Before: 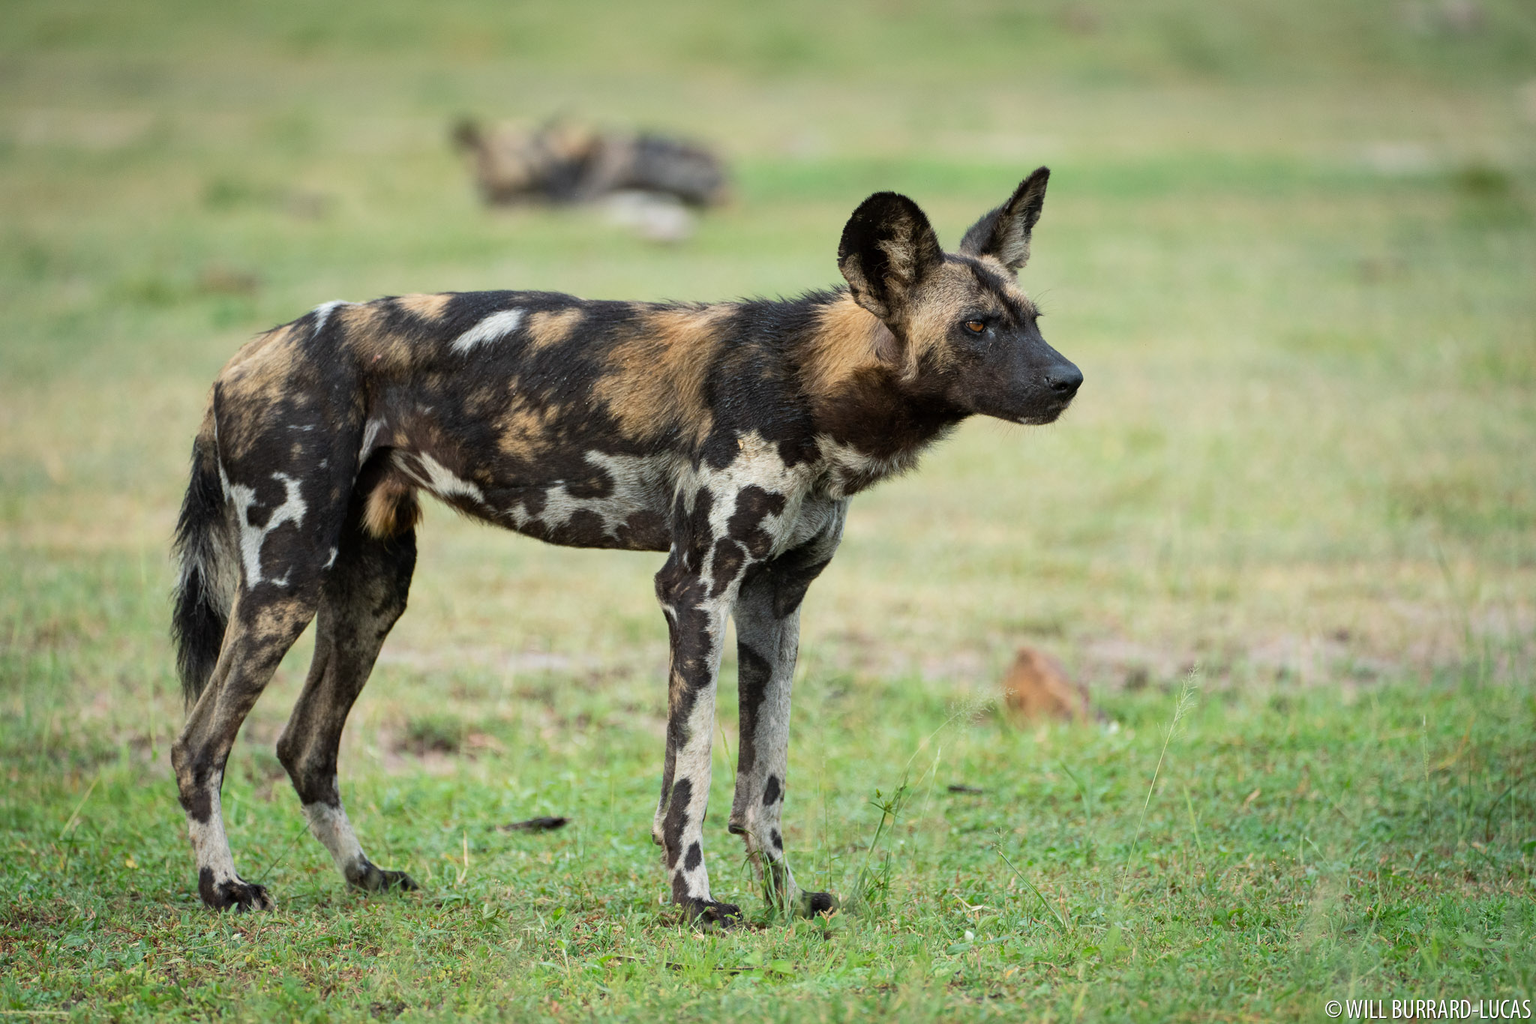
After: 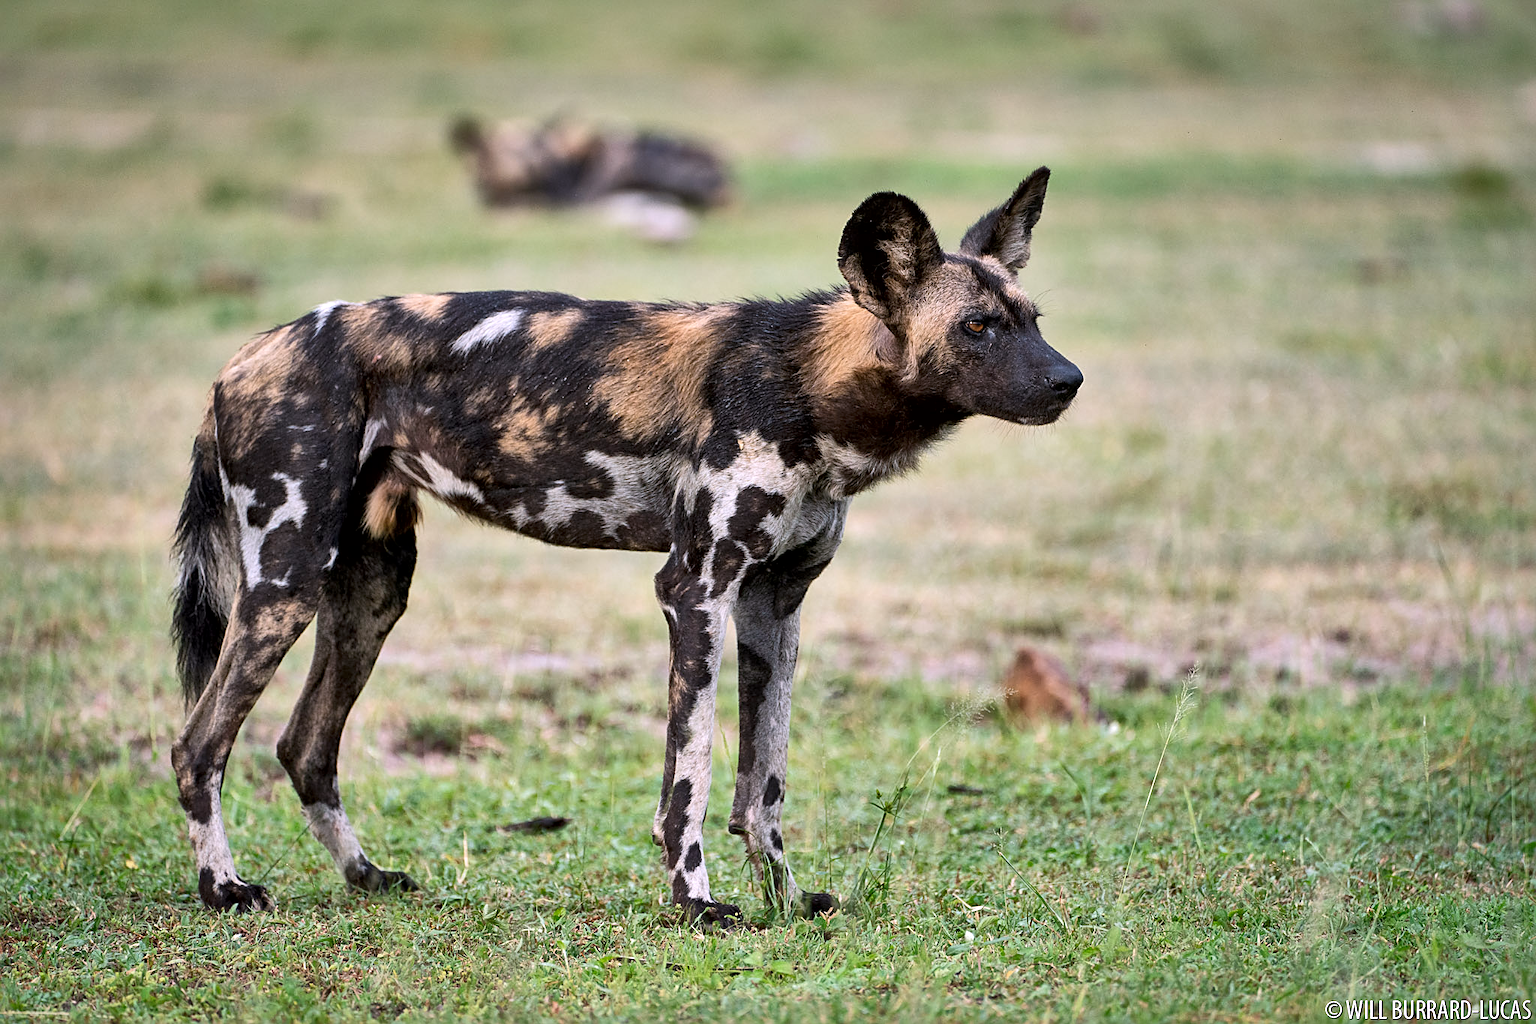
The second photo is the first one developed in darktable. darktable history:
white balance: red 1.066, blue 1.119
sharpen: on, module defaults
shadows and highlights: highlights color adjustment 0%, soften with gaussian
local contrast: mode bilateral grid, contrast 25, coarseness 60, detail 151%, midtone range 0.2
